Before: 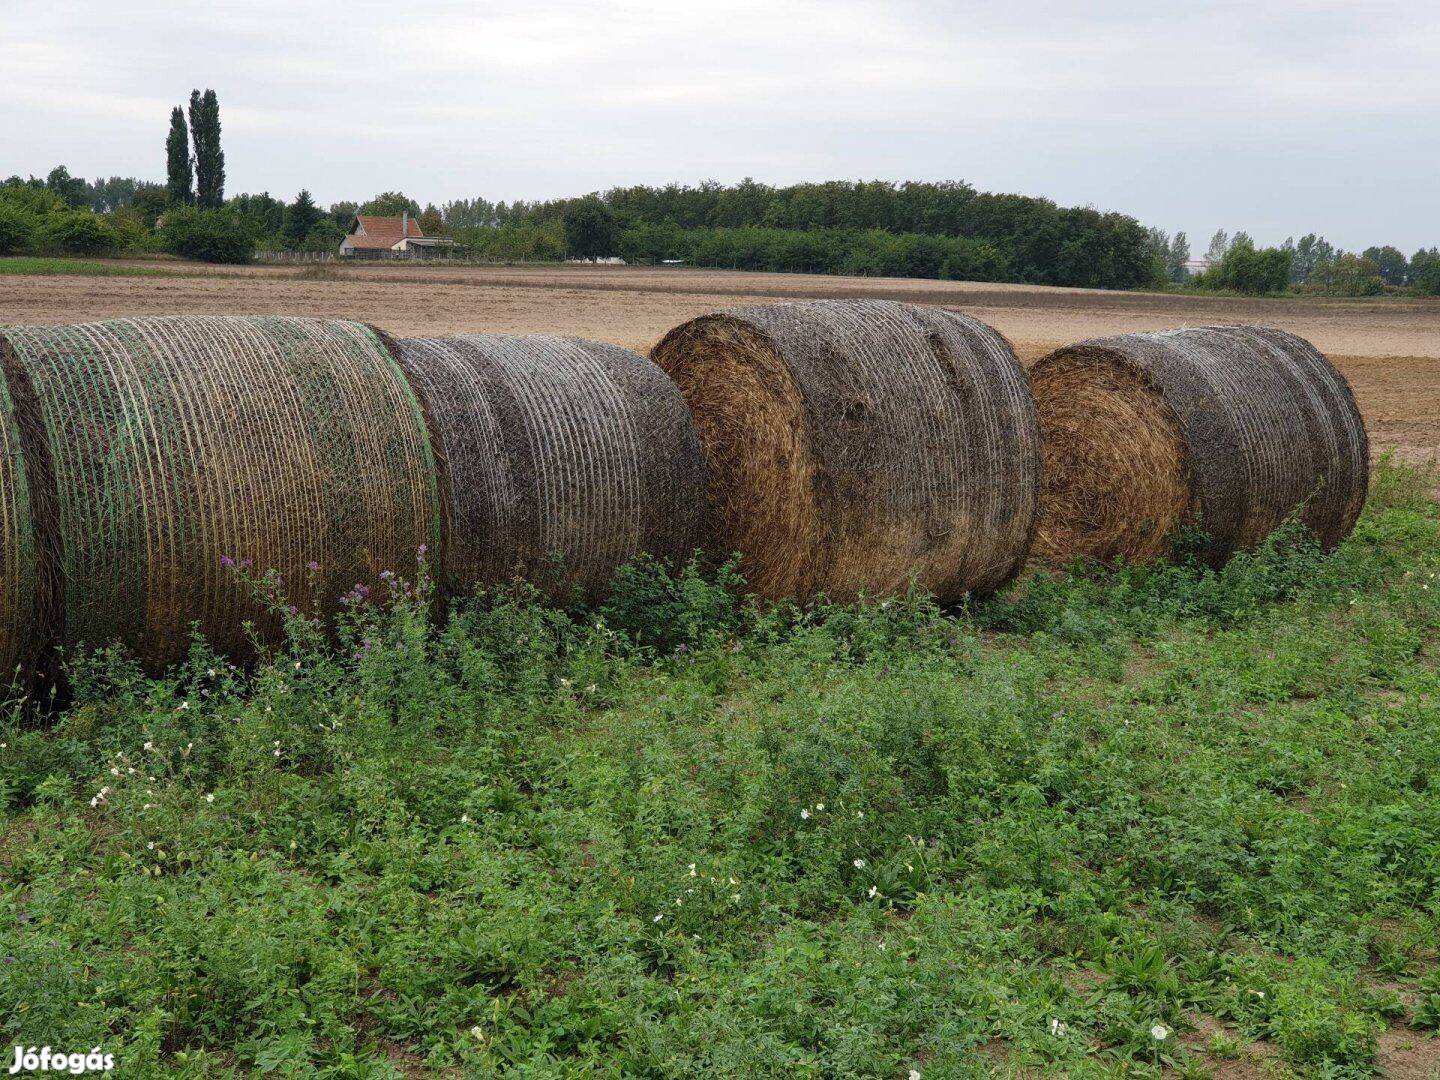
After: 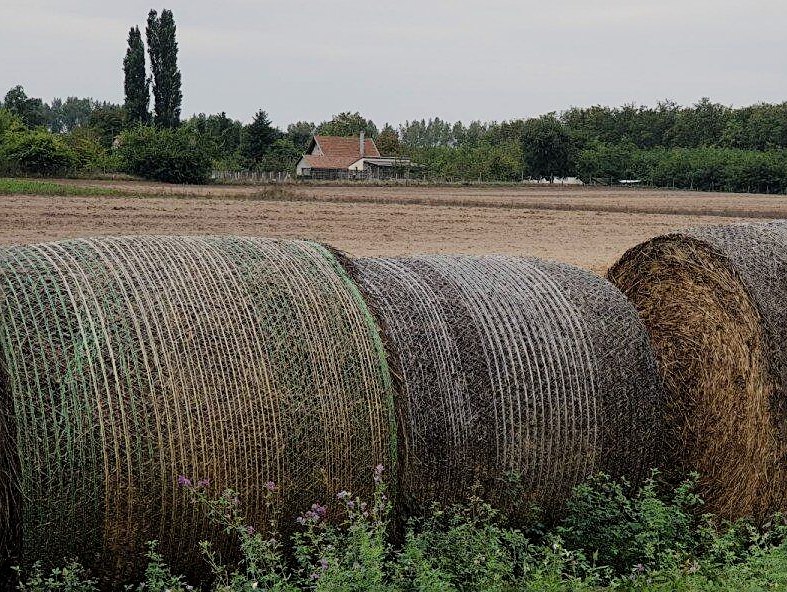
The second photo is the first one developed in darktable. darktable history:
crop and rotate: left 3.047%, top 7.509%, right 42.236%, bottom 37.598%
filmic rgb: black relative exposure -7.65 EV, white relative exposure 4.56 EV, hardness 3.61
sharpen: on, module defaults
